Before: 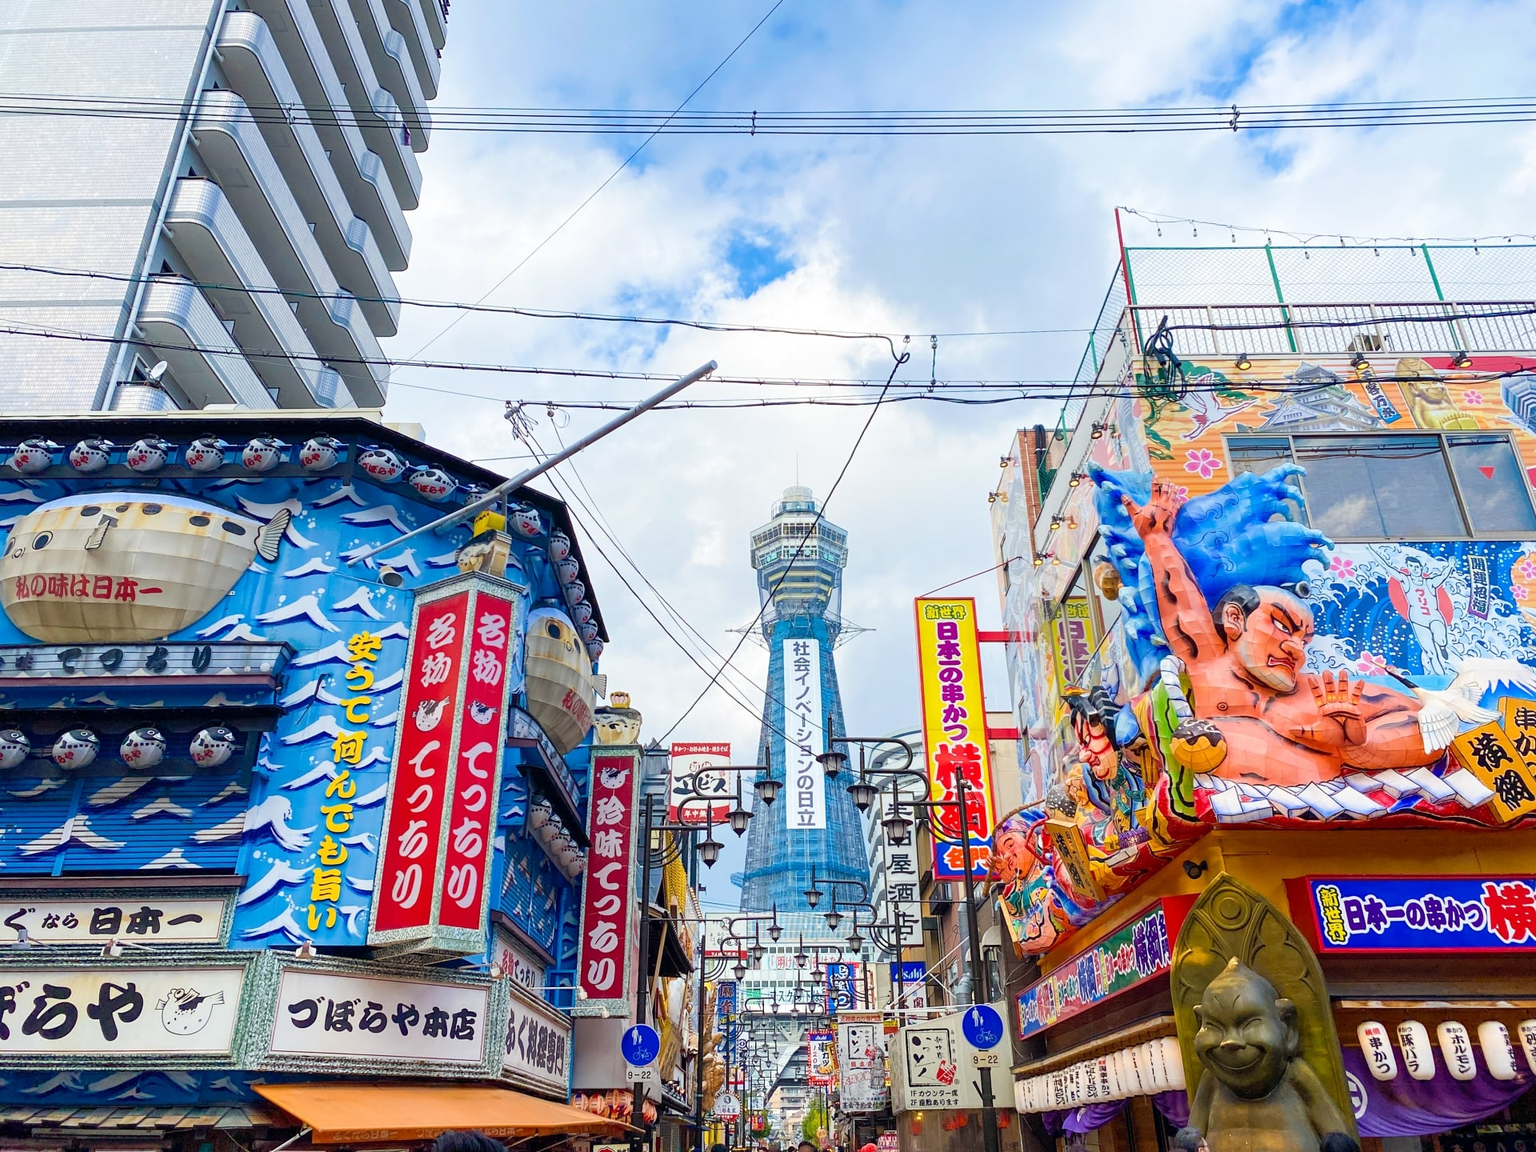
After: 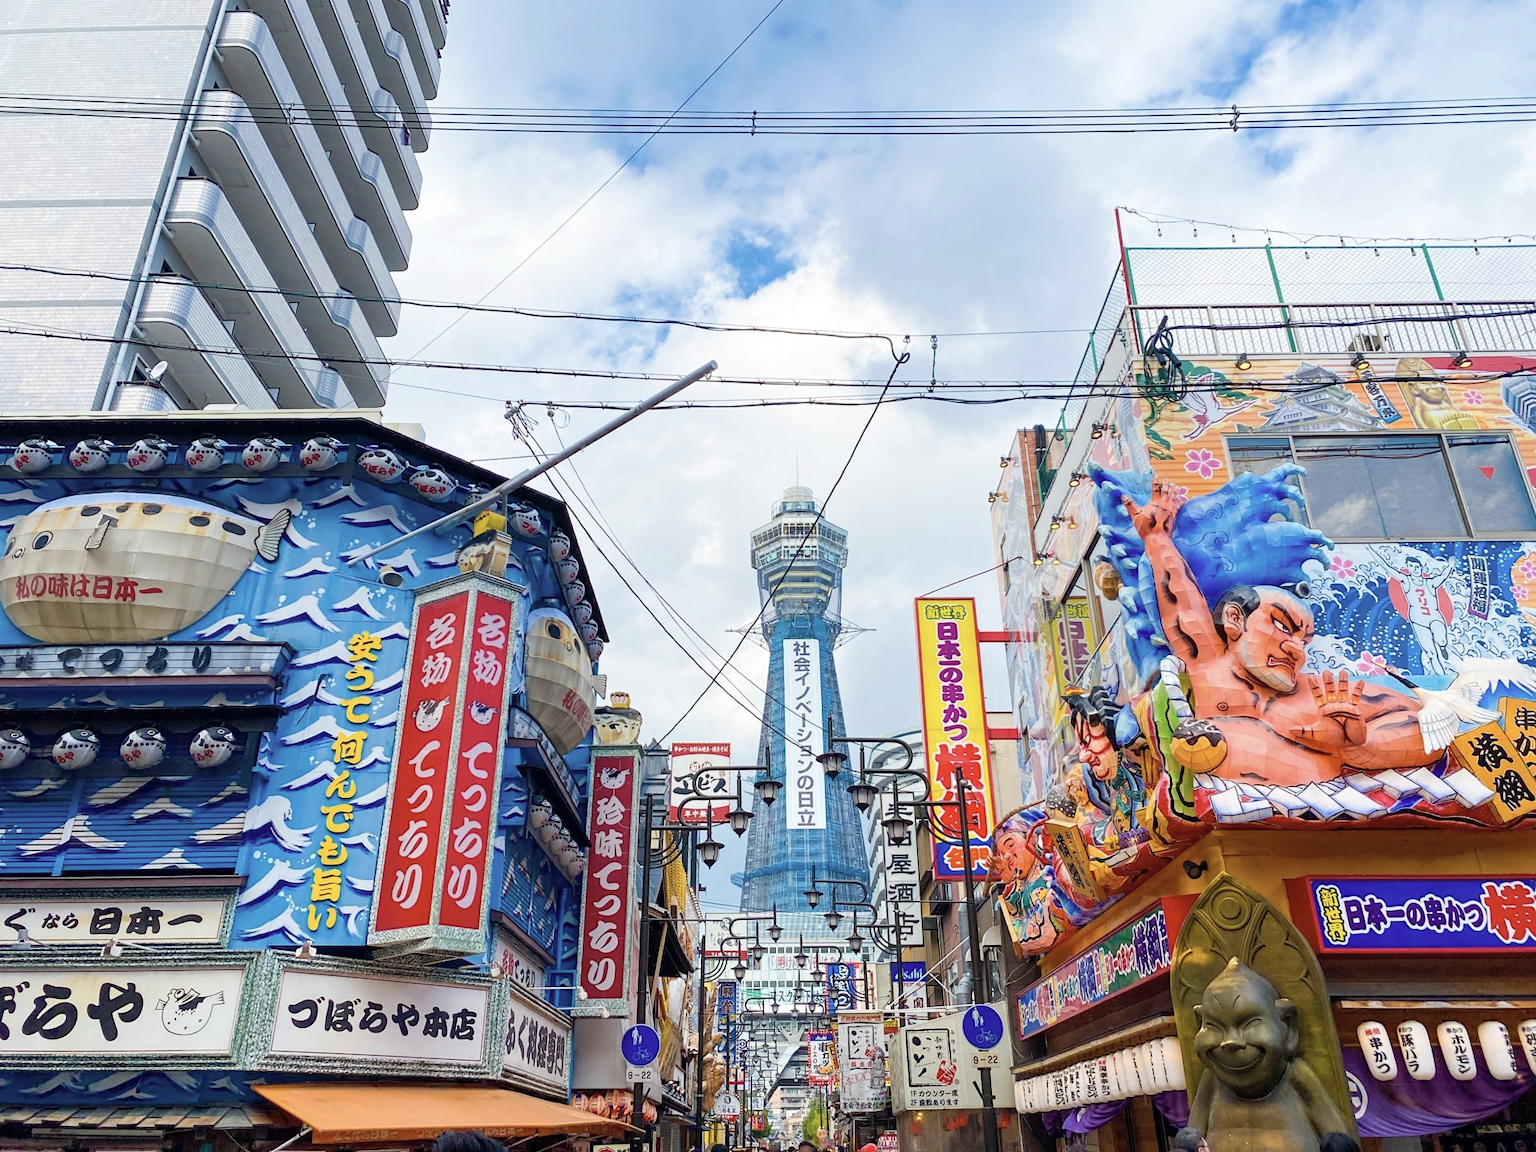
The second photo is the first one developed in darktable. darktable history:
color correction: highlights b* -0.054, saturation 0.794
